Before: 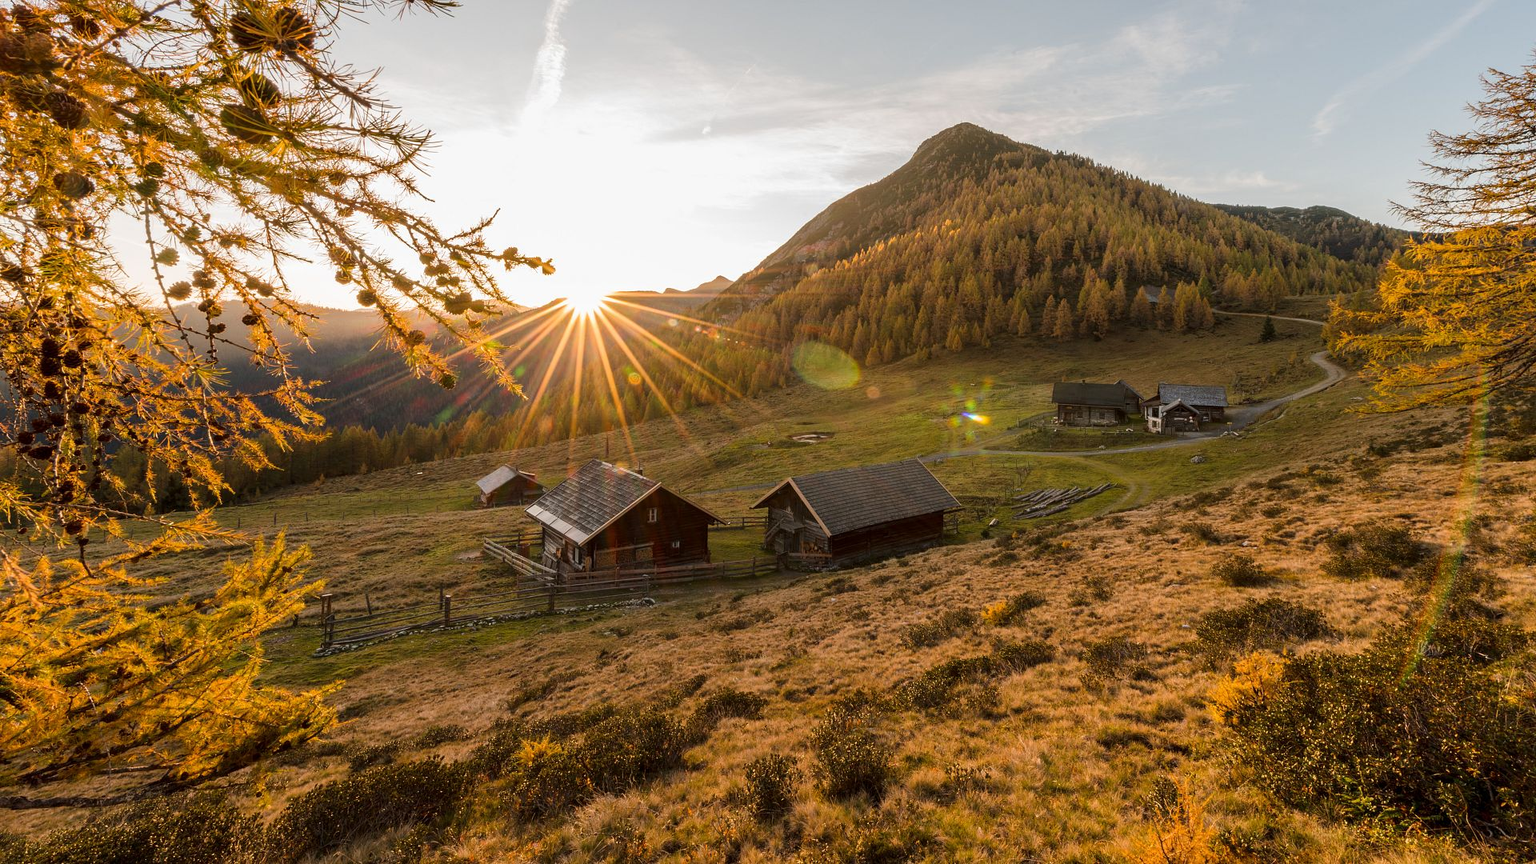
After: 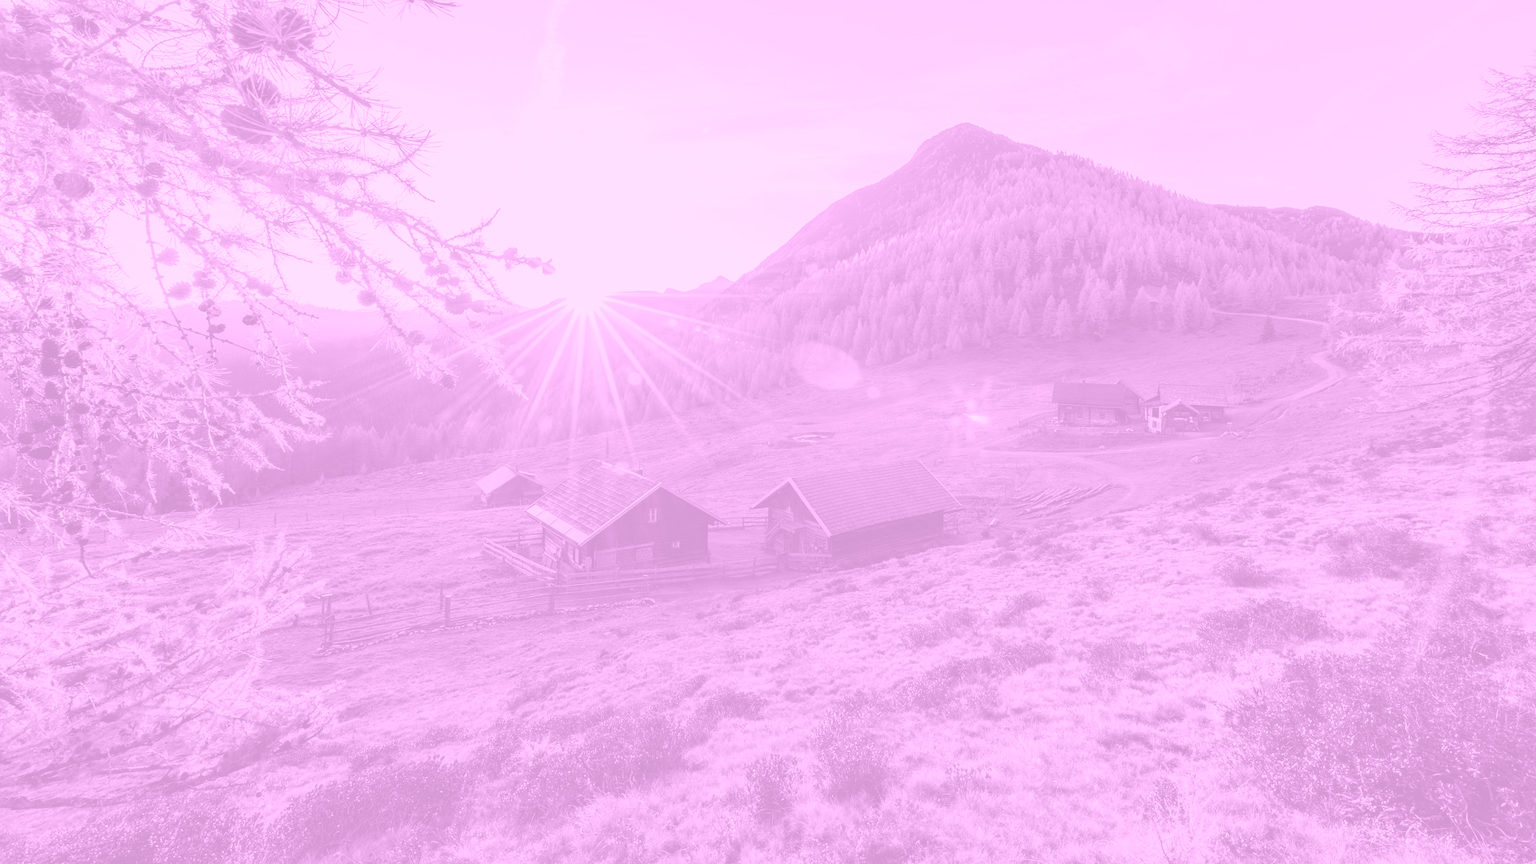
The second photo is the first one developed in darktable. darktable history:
contrast brightness saturation: contrast -0.11
colorize: hue 331.2°, saturation 75%, source mix 30.28%, lightness 70.52%, version 1
